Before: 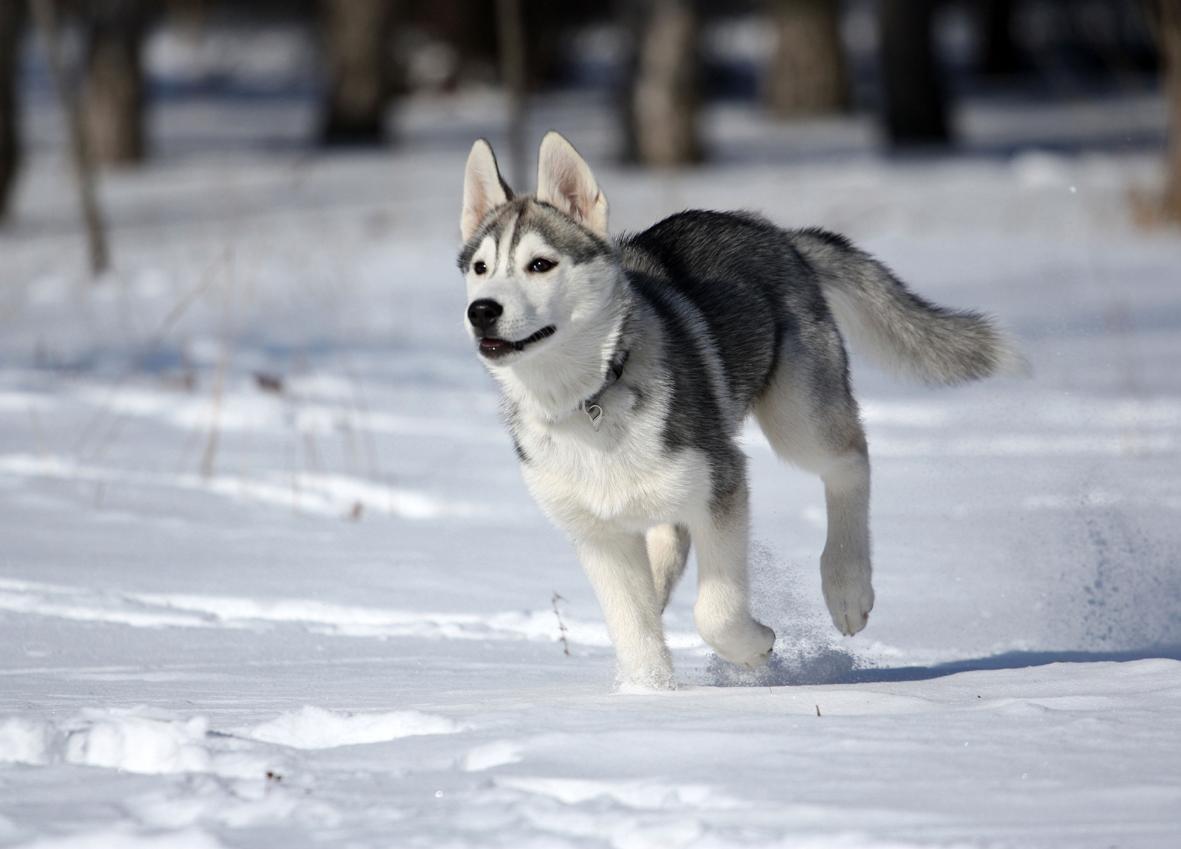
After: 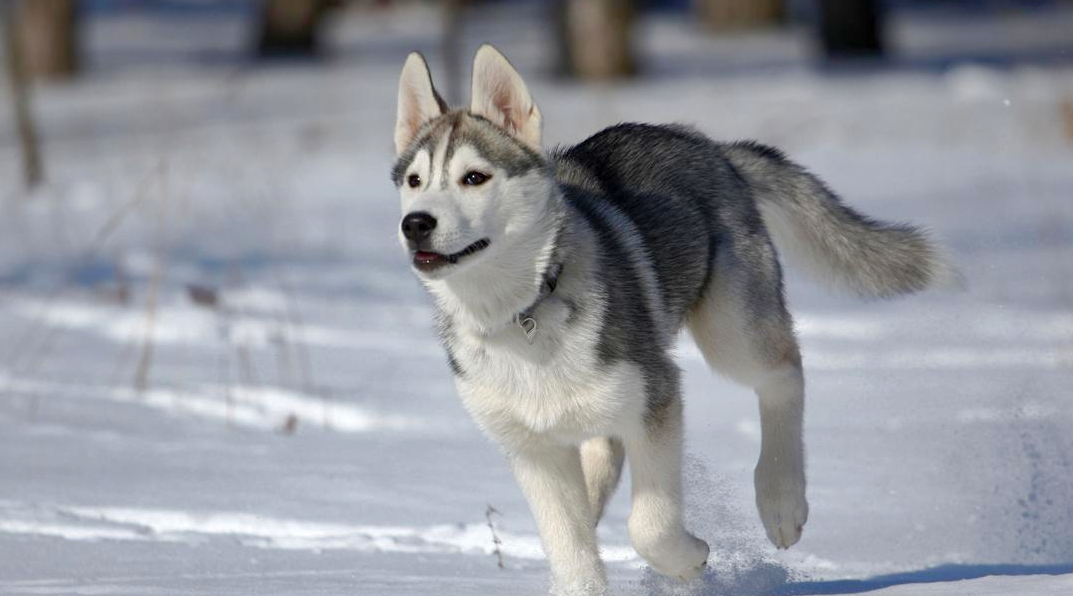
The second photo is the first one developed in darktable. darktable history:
crop: left 5.596%, top 10.314%, right 3.534%, bottom 19.395%
color balance rgb: perceptual saturation grading › global saturation 20%, perceptual saturation grading › highlights -25%, perceptual saturation grading › shadows 50%
shadows and highlights: on, module defaults
